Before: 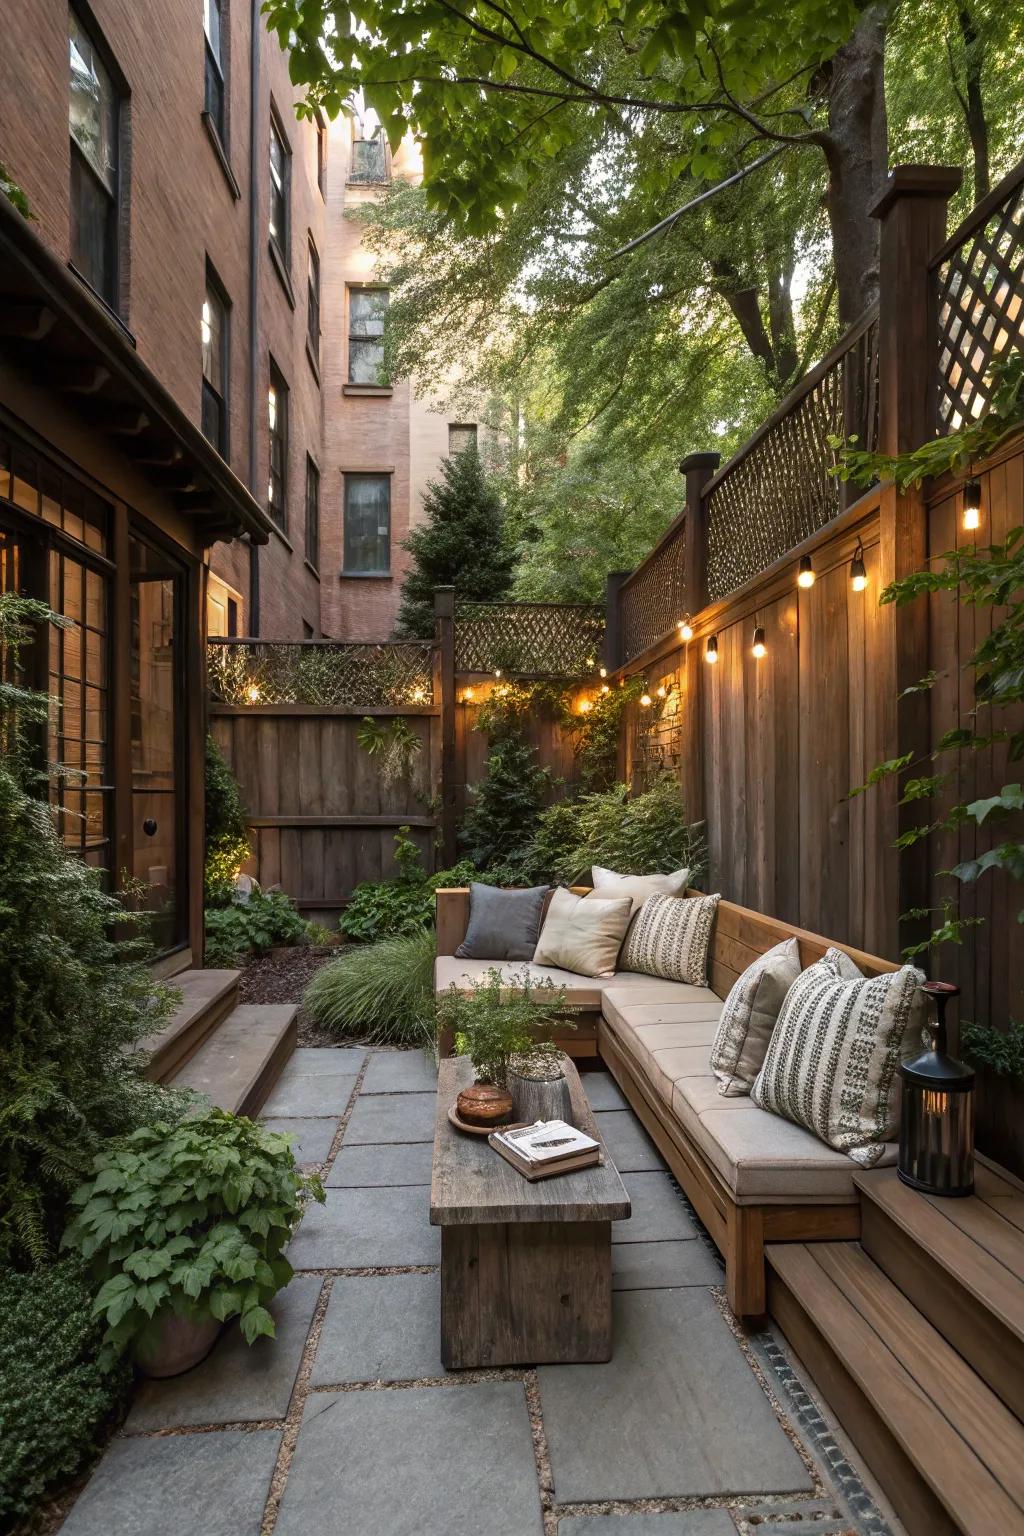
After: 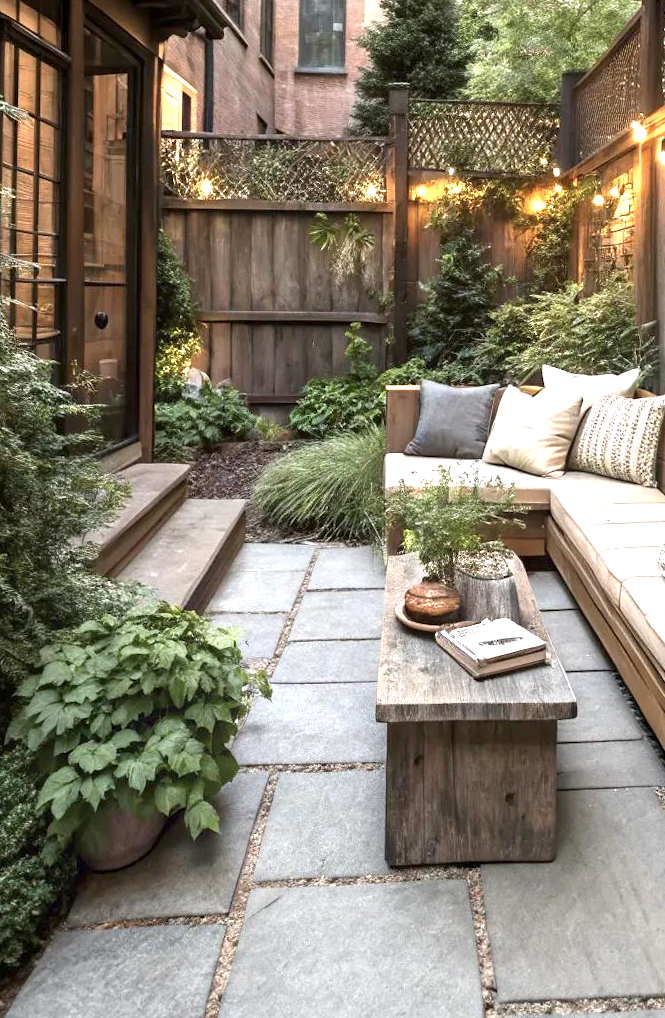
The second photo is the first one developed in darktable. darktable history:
contrast brightness saturation: contrast 0.055, brightness -0.012, saturation -0.229
crop and rotate: angle -0.776°, left 3.866%, top 32.376%, right 29.822%
exposure: black level correction 0.001, exposure 1.398 EV, compensate highlight preservation false
